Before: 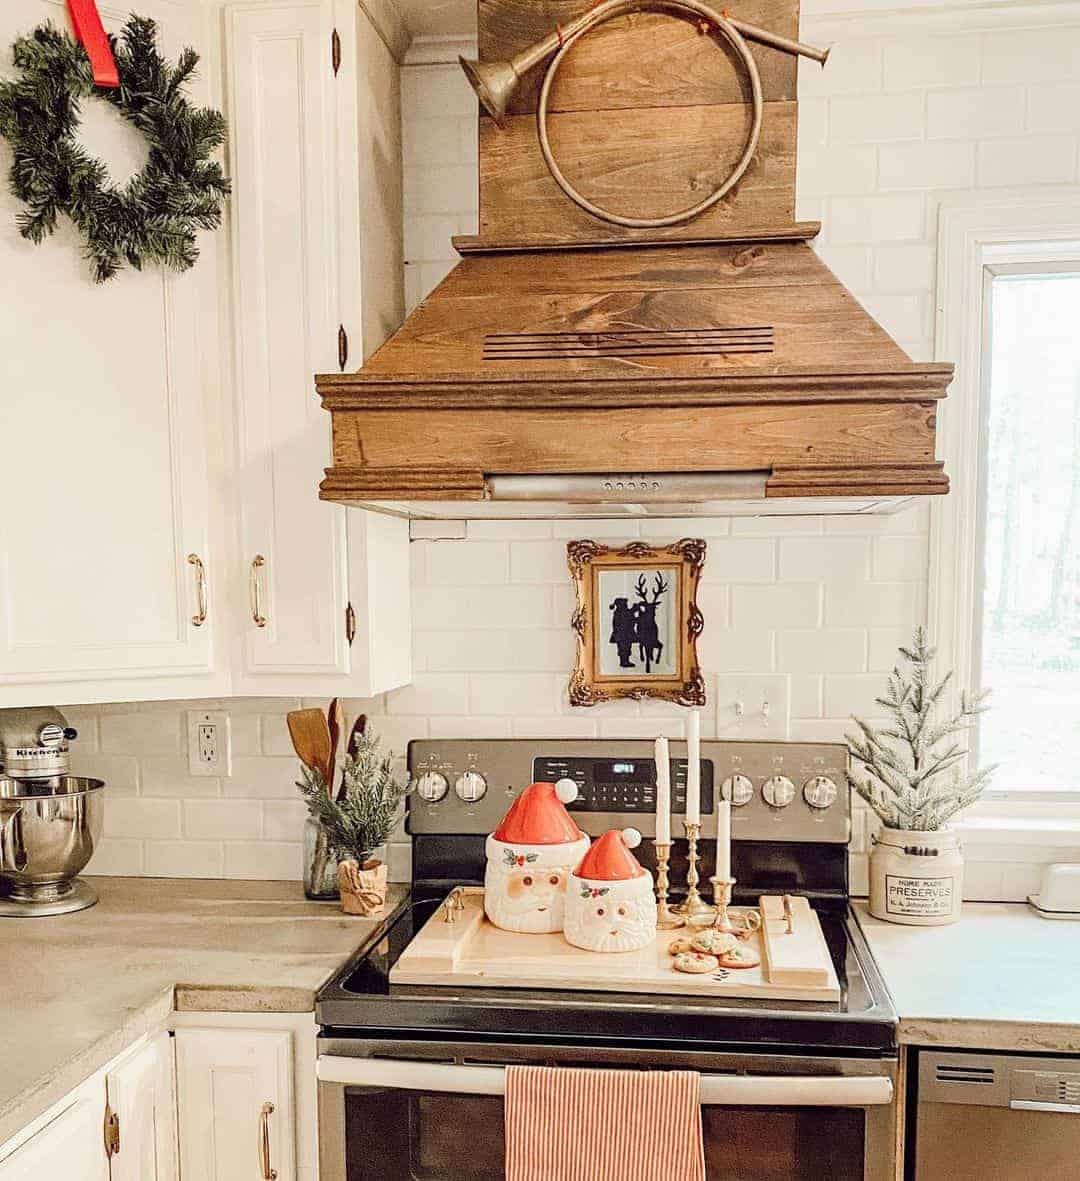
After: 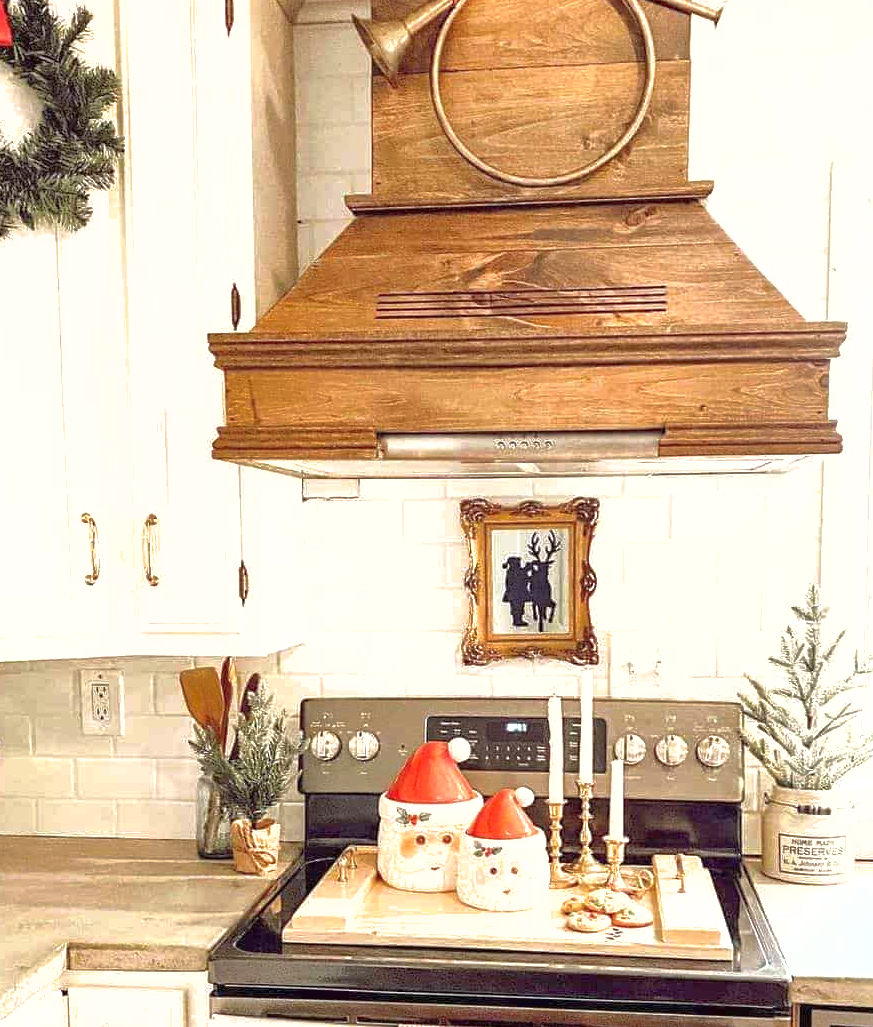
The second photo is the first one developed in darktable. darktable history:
shadows and highlights: on, module defaults
crop: left 9.929%, top 3.475%, right 9.188%, bottom 9.529%
exposure: black level correction 0, exposure 0.7 EV, compensate exposure bias true, compensate highlight preservation false
